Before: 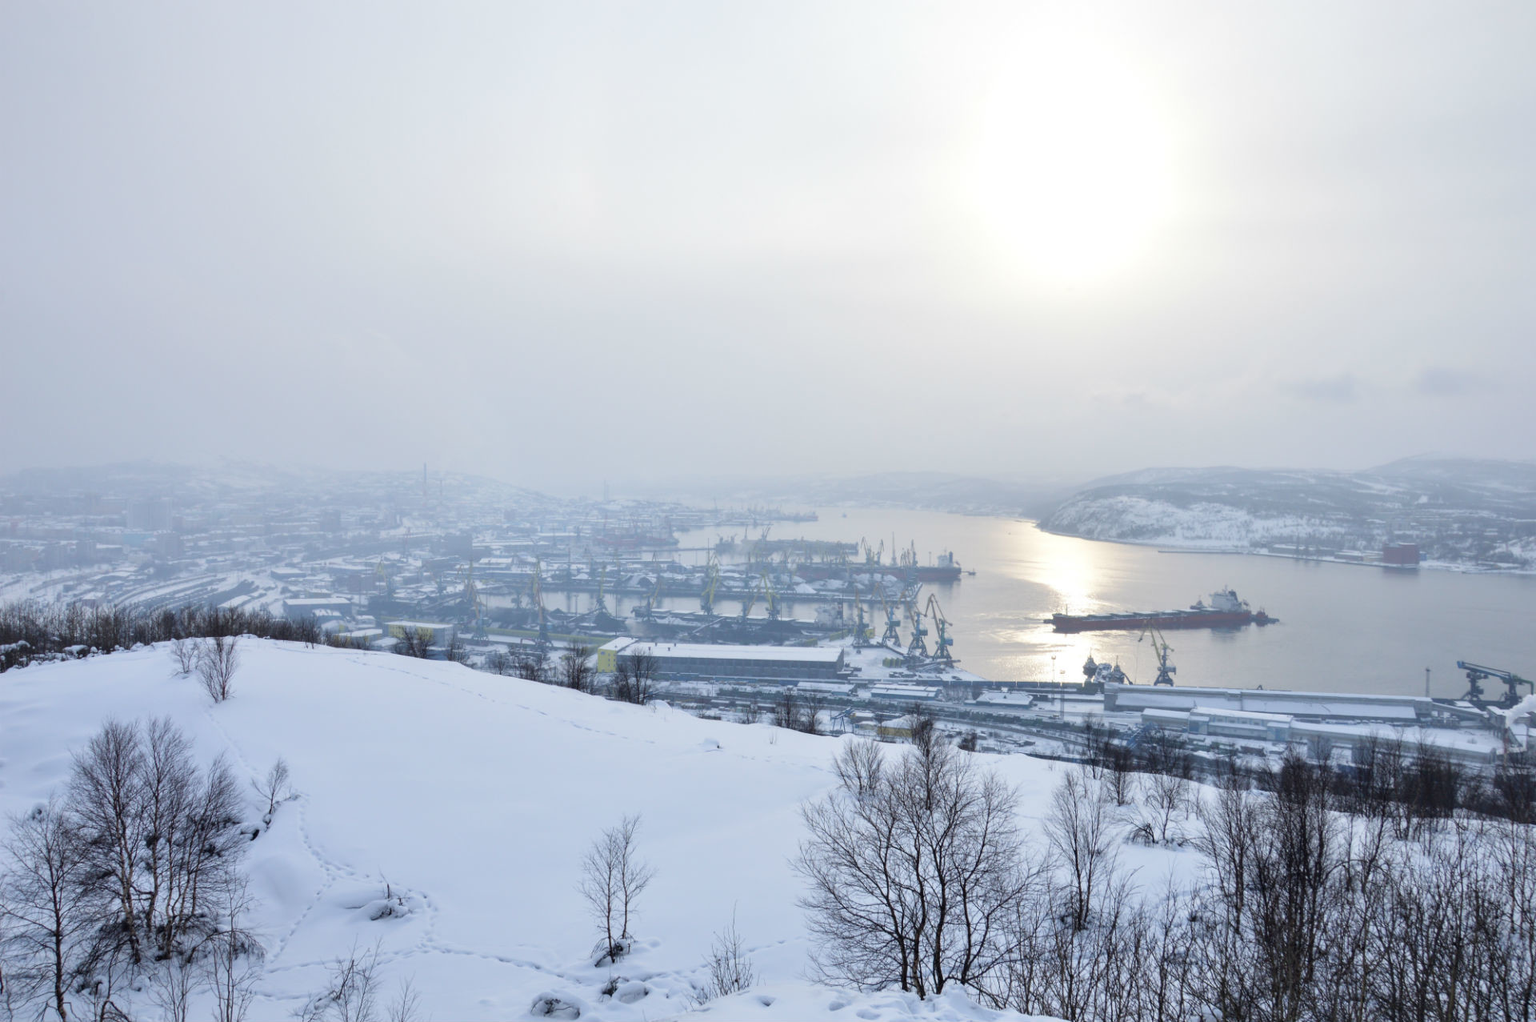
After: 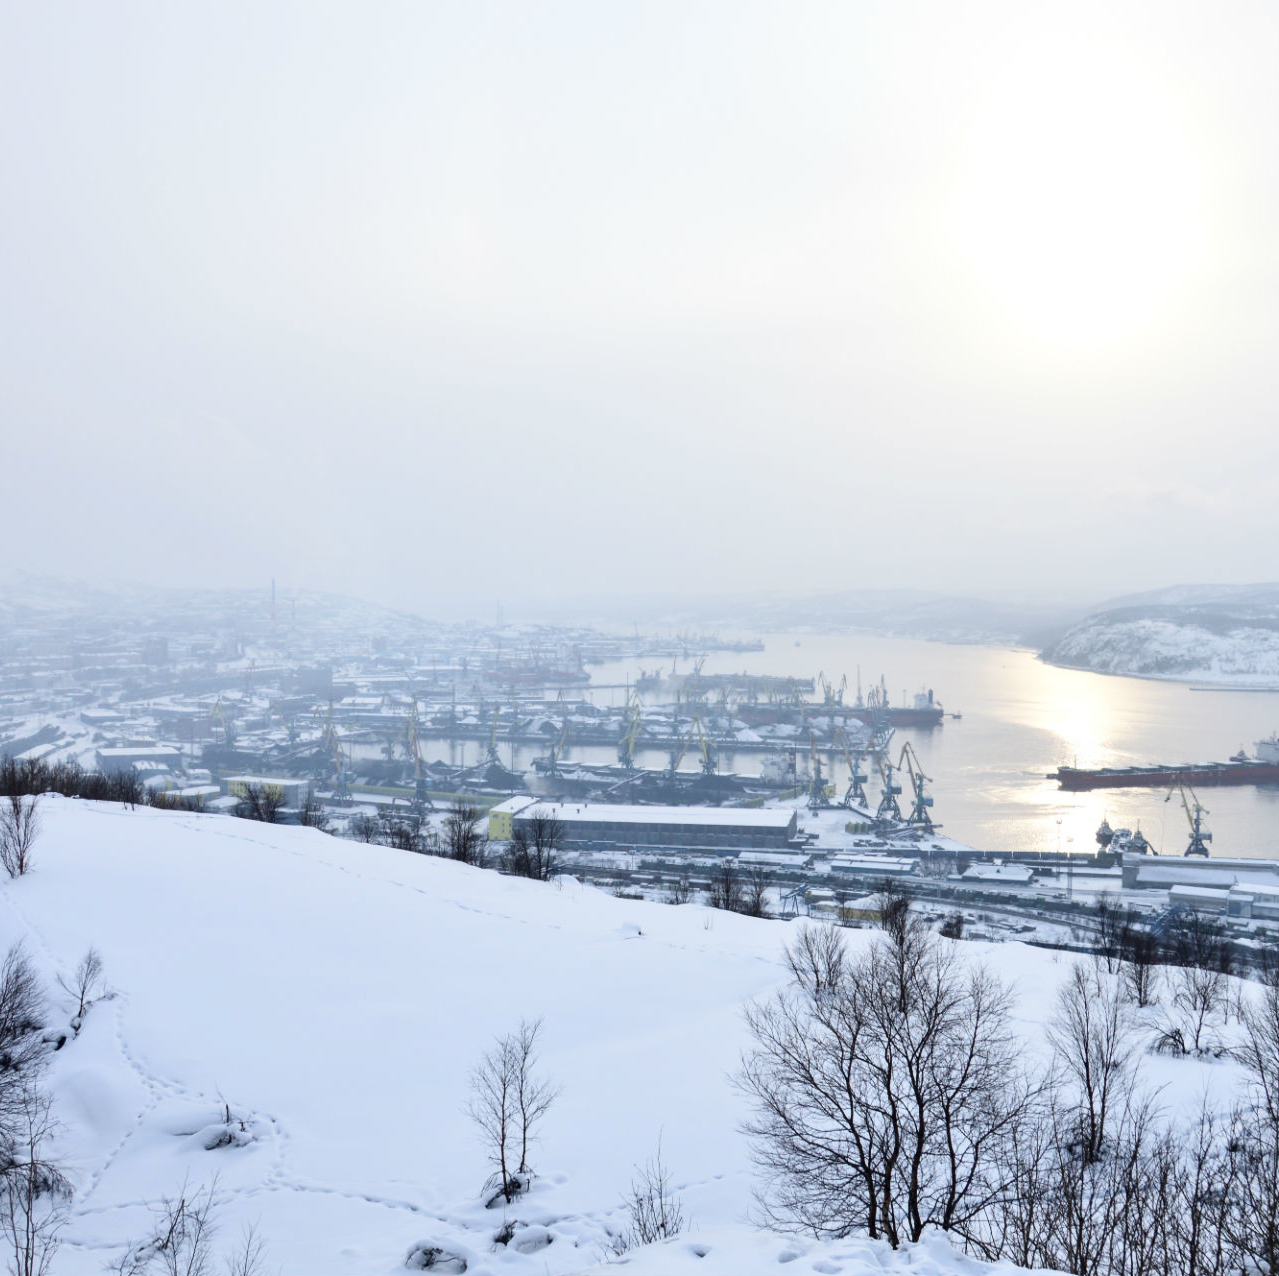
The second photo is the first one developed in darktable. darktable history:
contrast brightness saturation: contrast 0.222
crop and rotate: left 13.469%, right 19.899%
